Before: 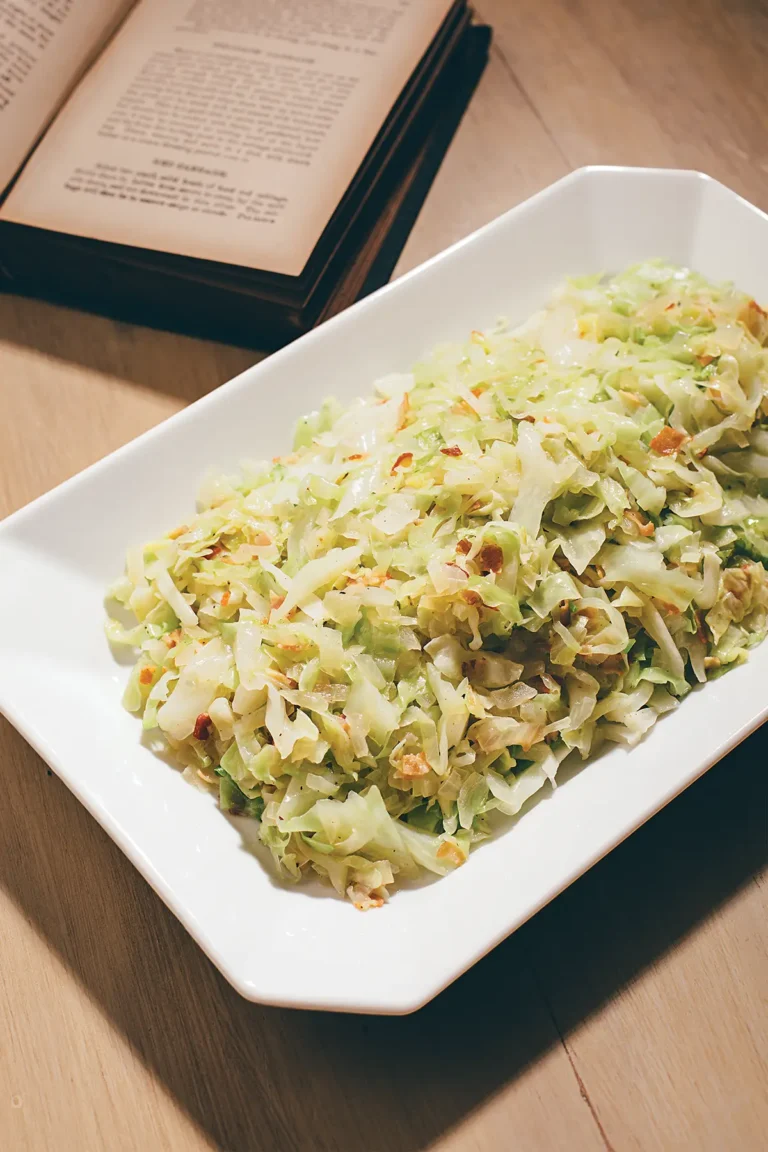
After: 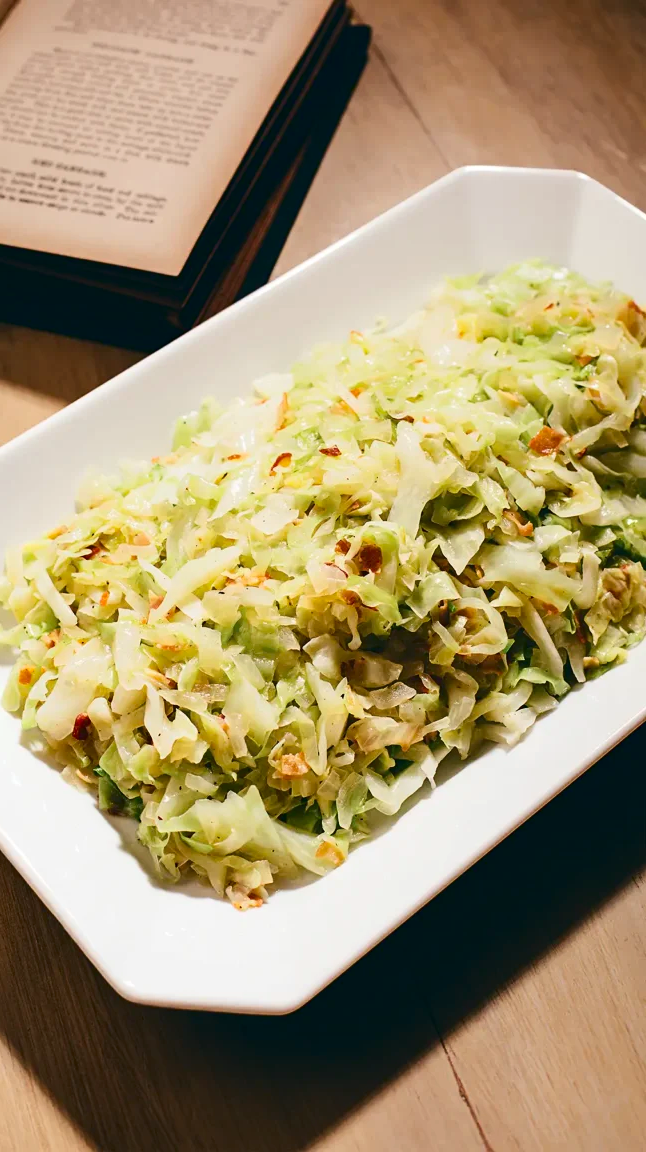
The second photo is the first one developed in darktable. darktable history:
crop: left 15.871%
contrast brightness saturation: contrast 0.193, brightness -0.108, saturation 0.211
